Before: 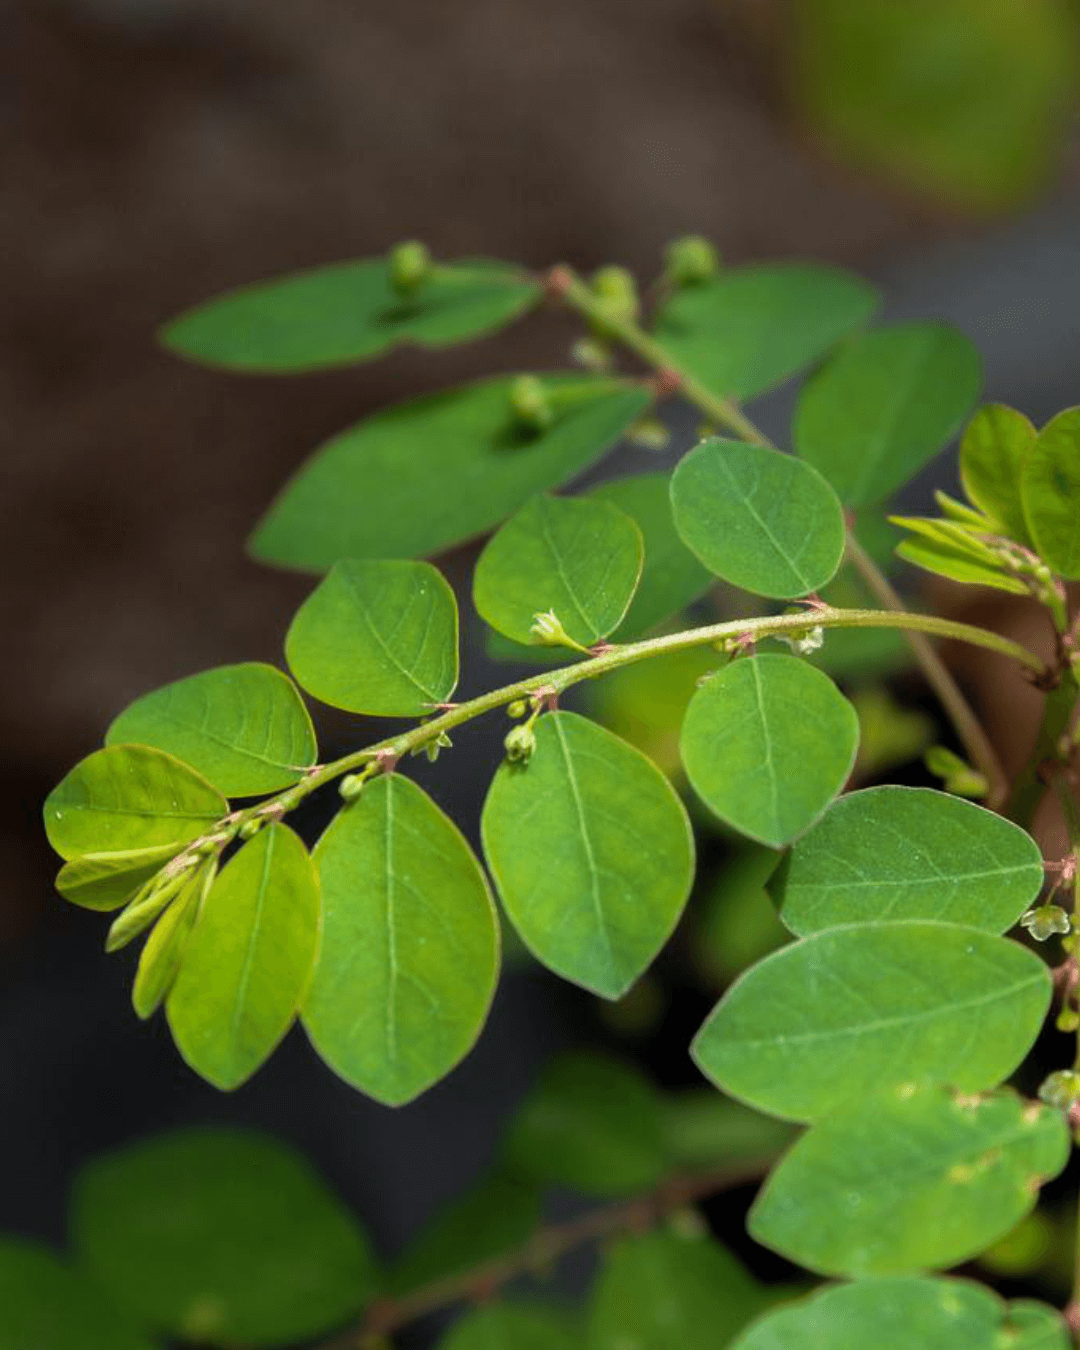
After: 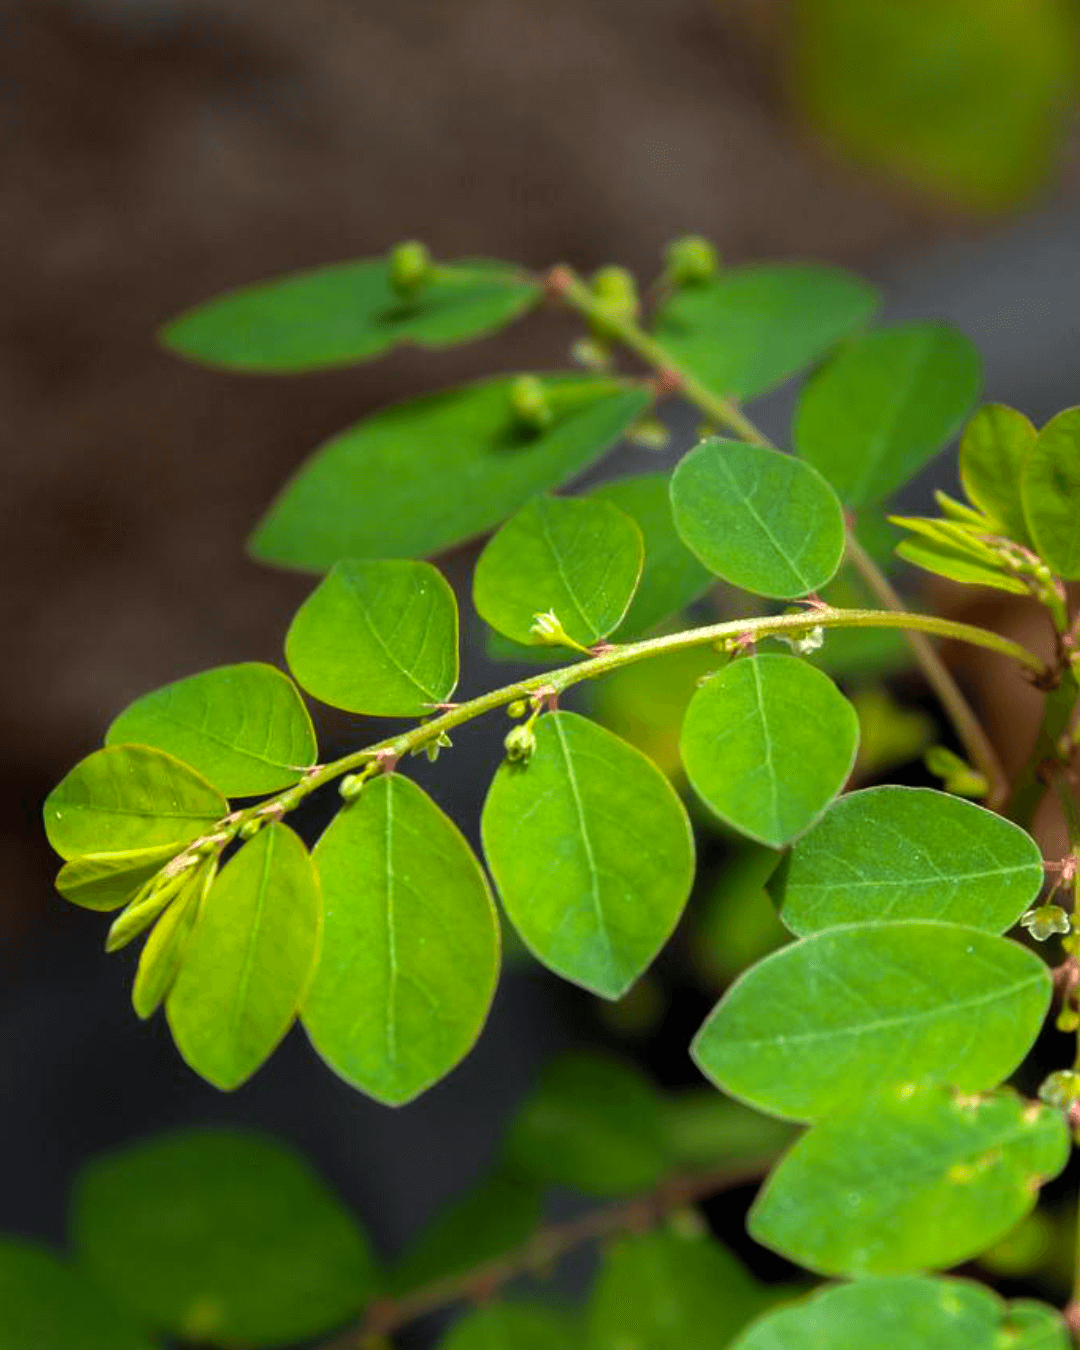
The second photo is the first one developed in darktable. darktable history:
color balance rgb: linear chroma grading › global chroma 3.45%, perceptual saturation grading › global saturation 11.24%, perceptual brilliance grading › global brilliance 3.04%, global vibrance 2.8%
exposure: exposure 0.2 EV, compensate highlight preservation false
